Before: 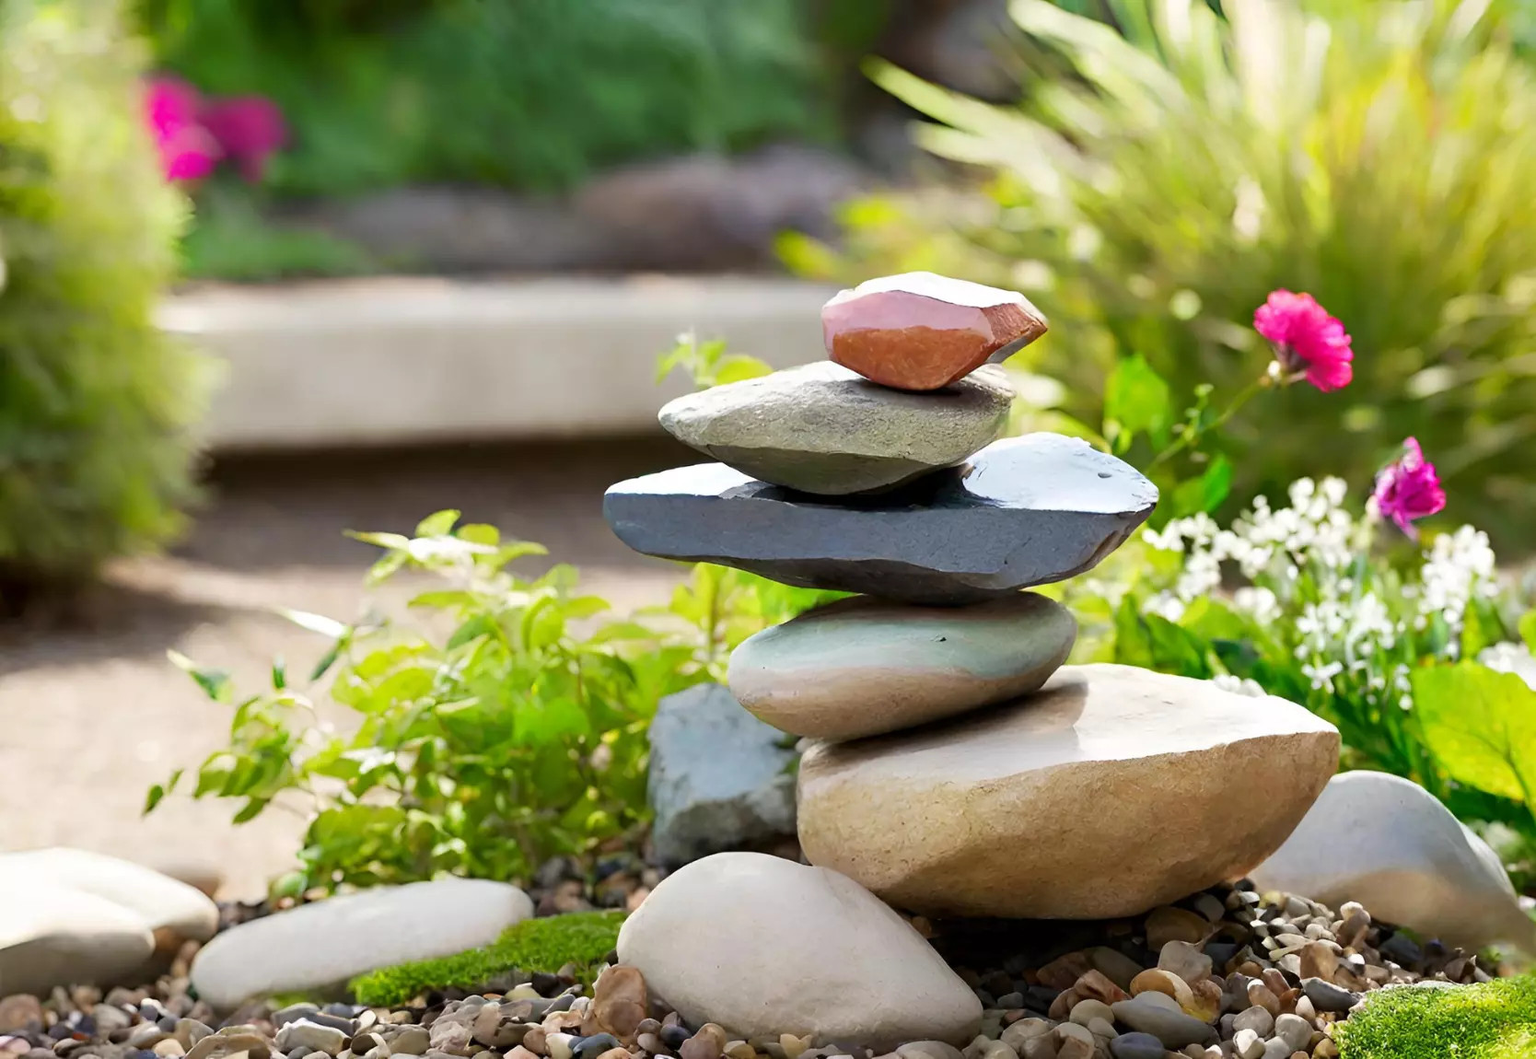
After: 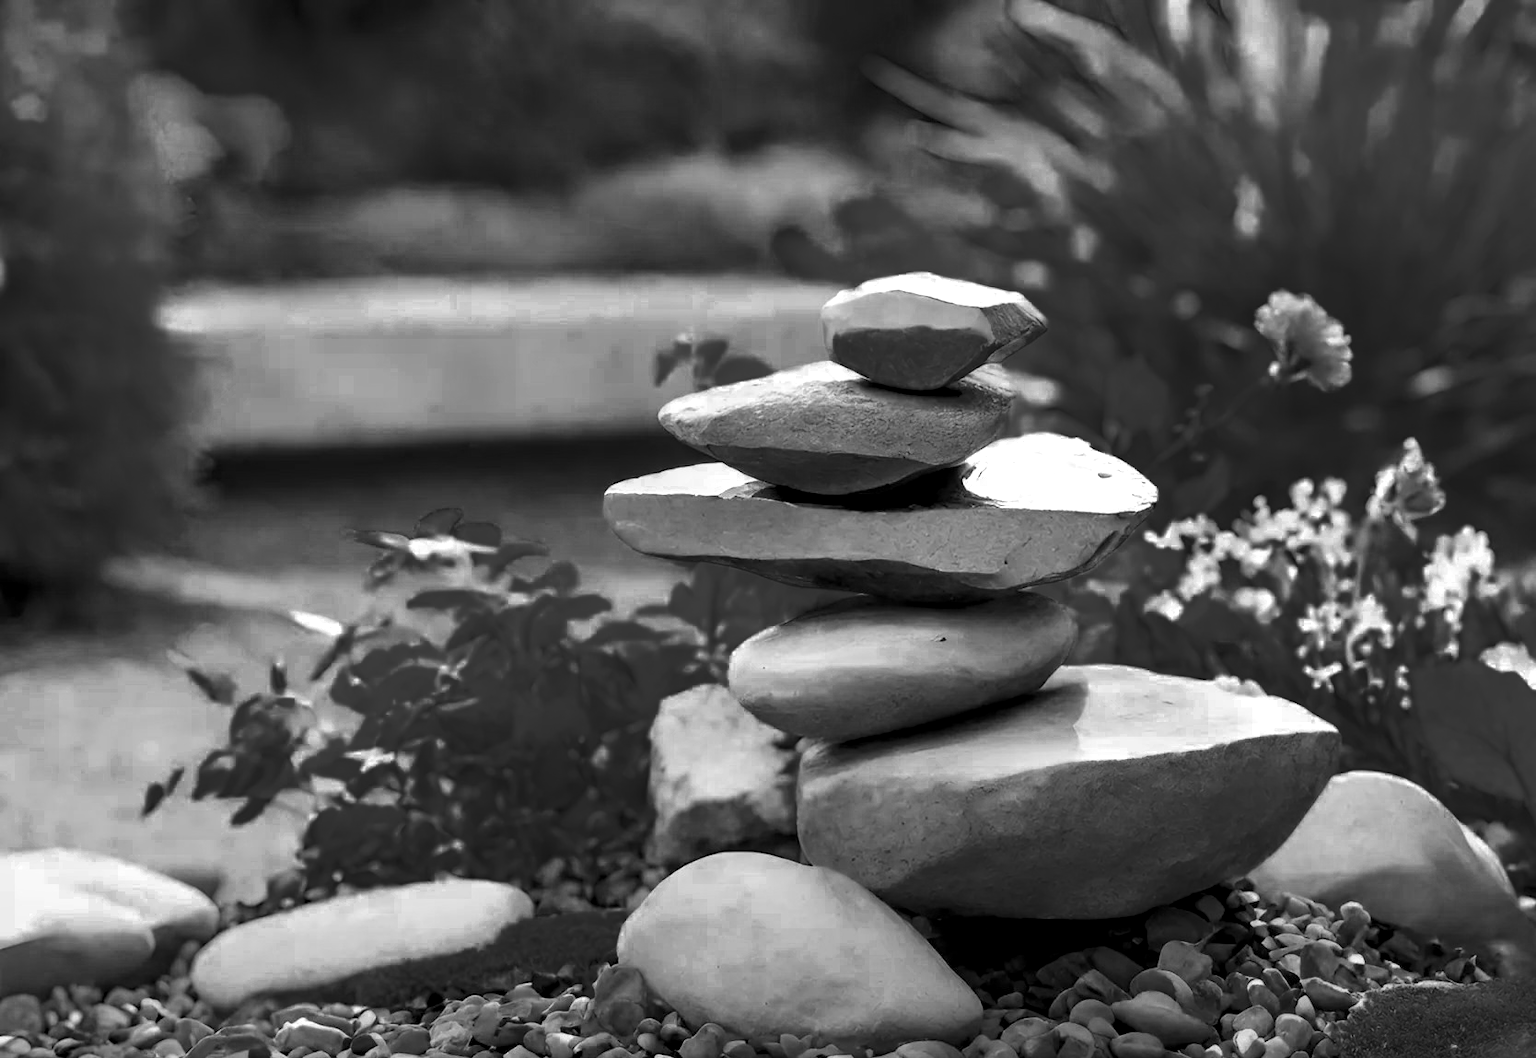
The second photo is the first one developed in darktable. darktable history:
local contrast: detail 130%
color balance rgb: linear chroma grading › global chroma 15%, perceptual saturation grading › global saturation 30%
color zones: curves: ch0 [(0.287, 0.048) (0.493, 0.484) (0.737, 0.816)]; ch1 [(0, 0) (0.143, 0) (0.286, 0) (0.429, 0) (0.571, 0) (0.714, 0) (0.857, 0)]
